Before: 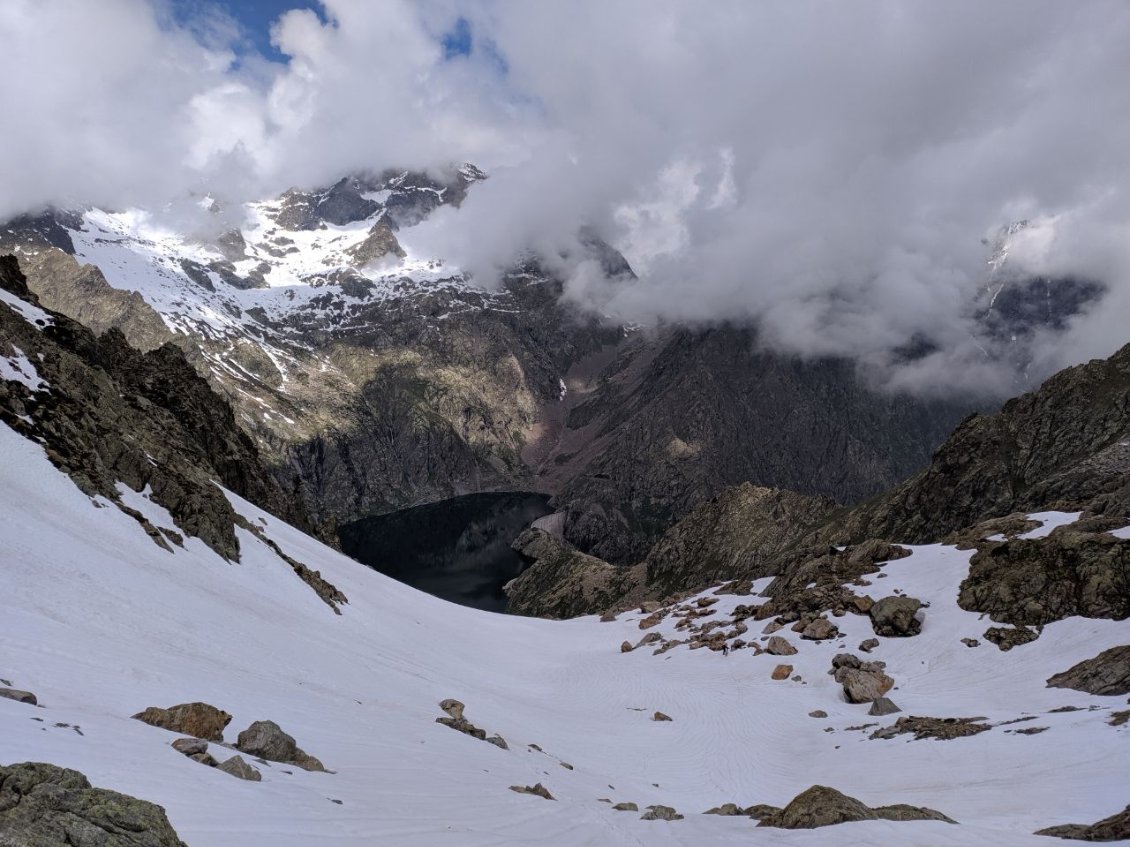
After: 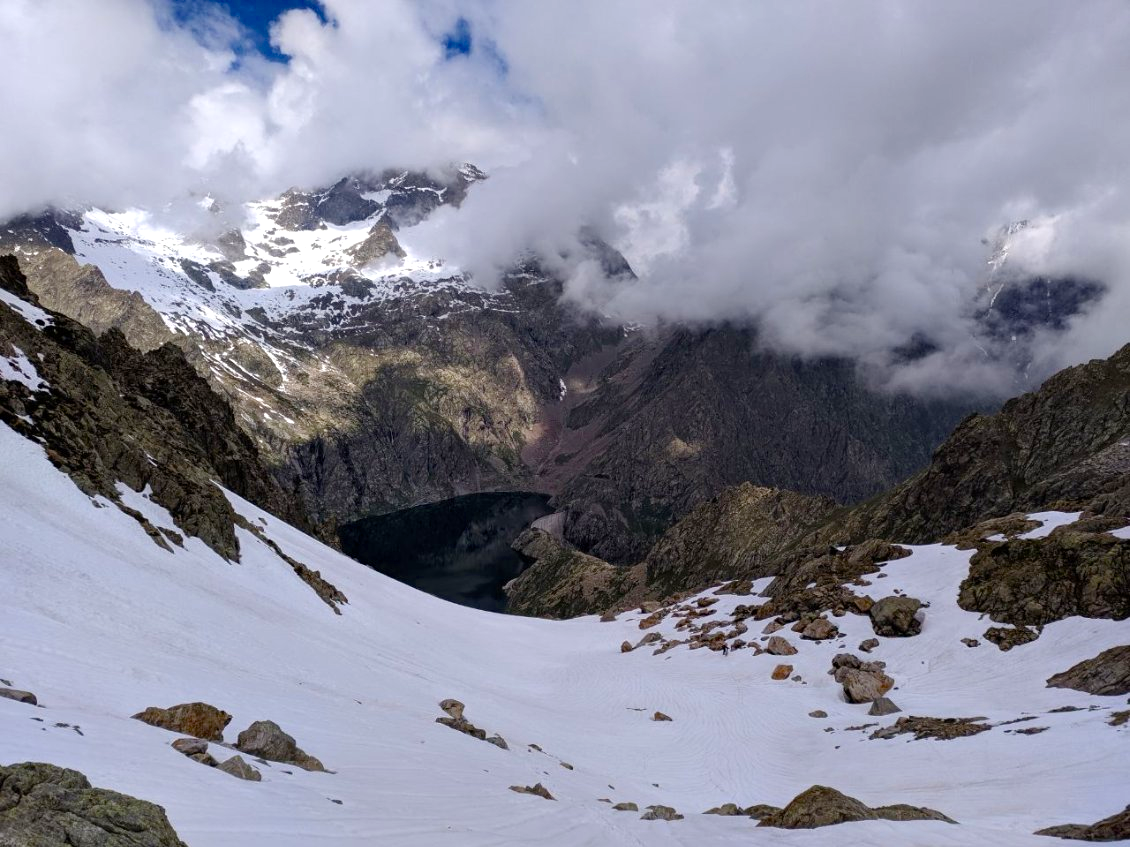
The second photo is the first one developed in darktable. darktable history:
color balance rgb: perceptual saturation grading › global saturation 20%, perceptual saturation grading › highlights -25.347%, perceptual saturation grading › shadows 25.425%, perceptual brilliance grading › highlights 11.217%, global vibrance 16.182%, saturation formula JzAzBz (2021)
